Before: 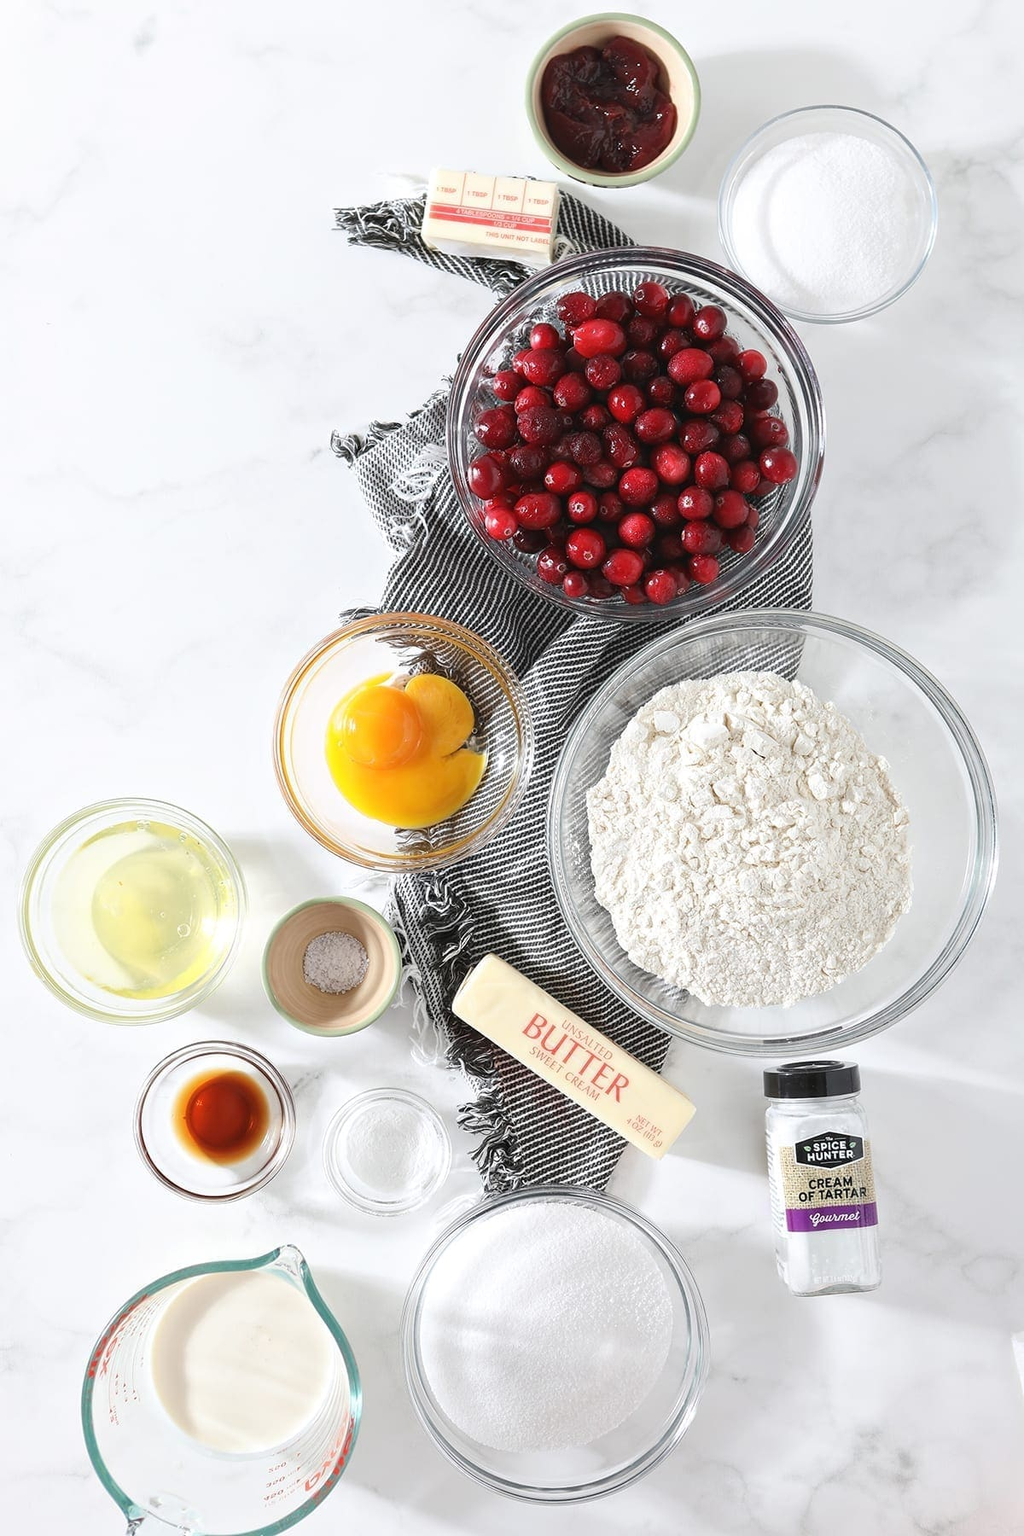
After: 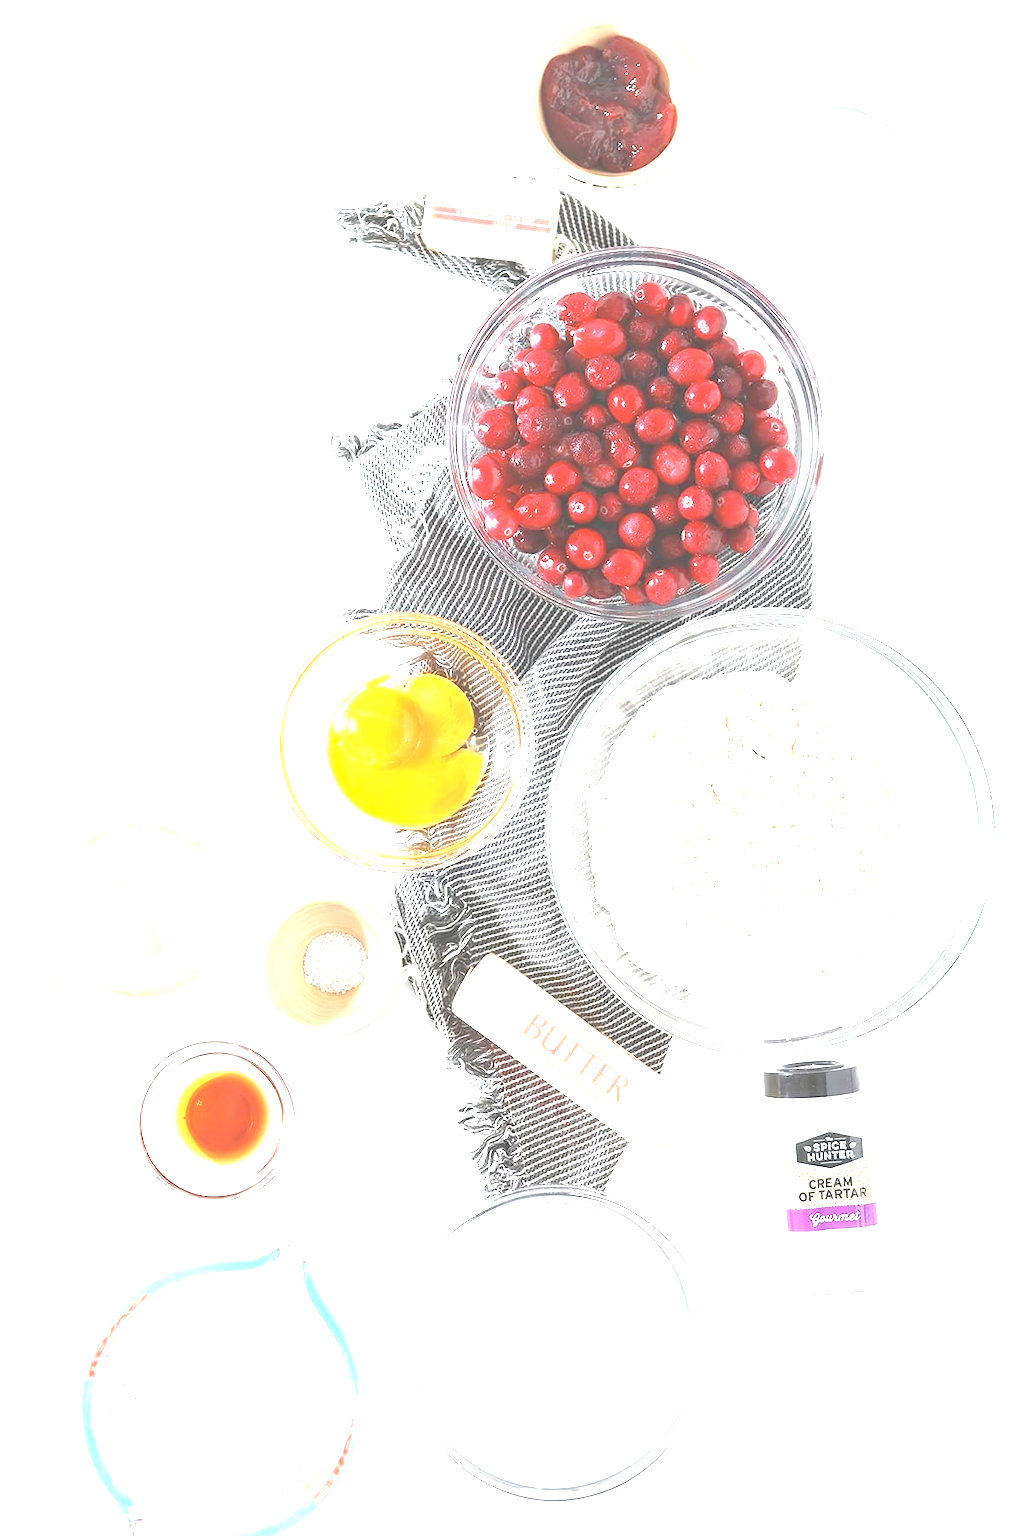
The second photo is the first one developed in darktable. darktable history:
local contrast: detail 70%
exposure: black level correction 0, exposure 1.7 EV, compensate exposure bias true, compensate highlight preservation false
